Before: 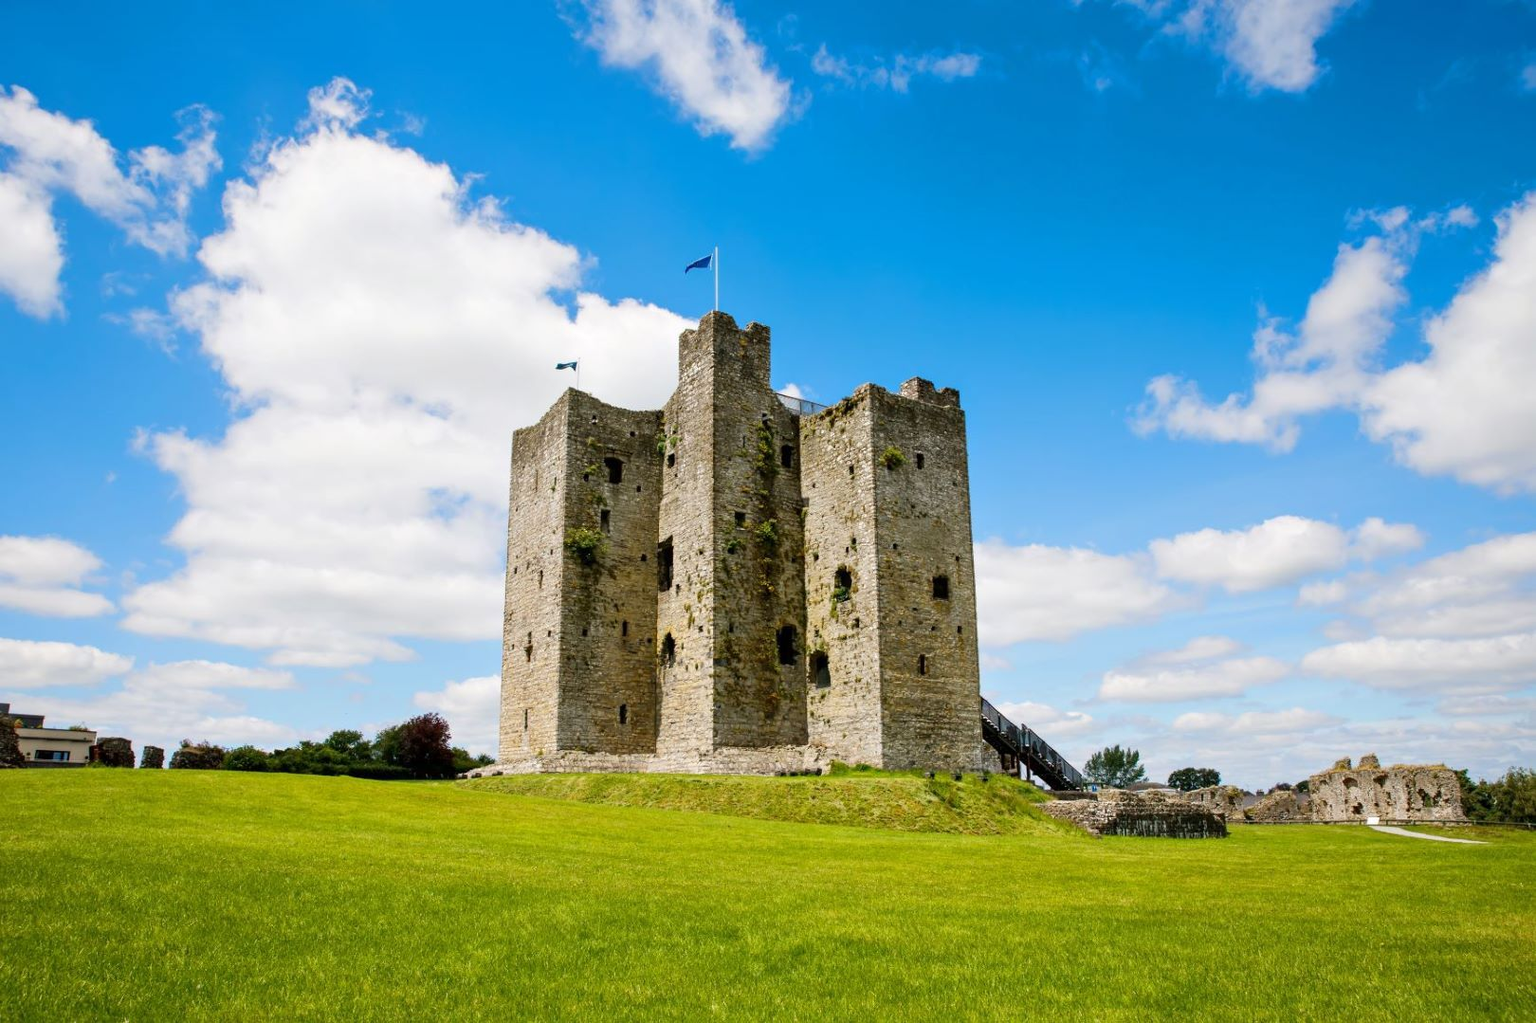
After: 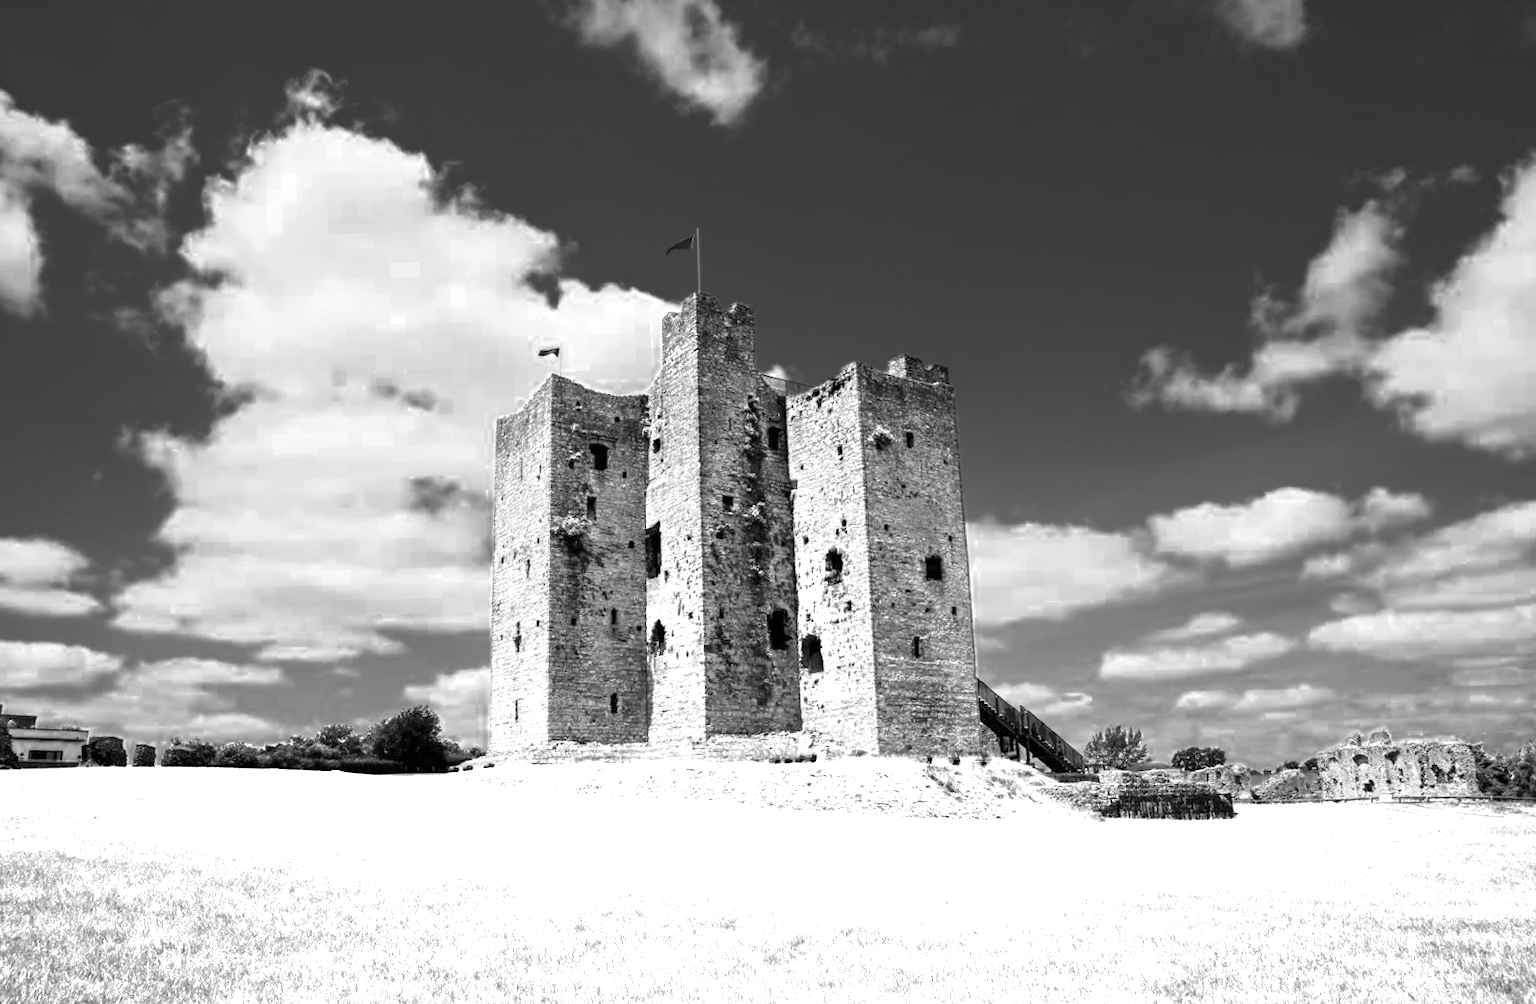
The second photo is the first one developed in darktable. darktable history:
color zones: curves: ch0 [(0, 0.554) (0.146, 0.662) (0.293, 0.86) (0.503, 0.774) (0.637, 0.106) (0.74, 0.072) (0.866, 0.488) (0.998, 0.569)]; ch1 [(0, 0) (0.143, 0) (0.286, 0) (0.429, 0) (0.571, 0) (0.714, 0) (0.857, 0)]
rotate and perspective: rotation -1.32°, lens shift (horizontal) -0.031, crop left 0.015, crop right 0.985, crop top 0.047, crop bottom 0.982
velvia: on, module defaults
